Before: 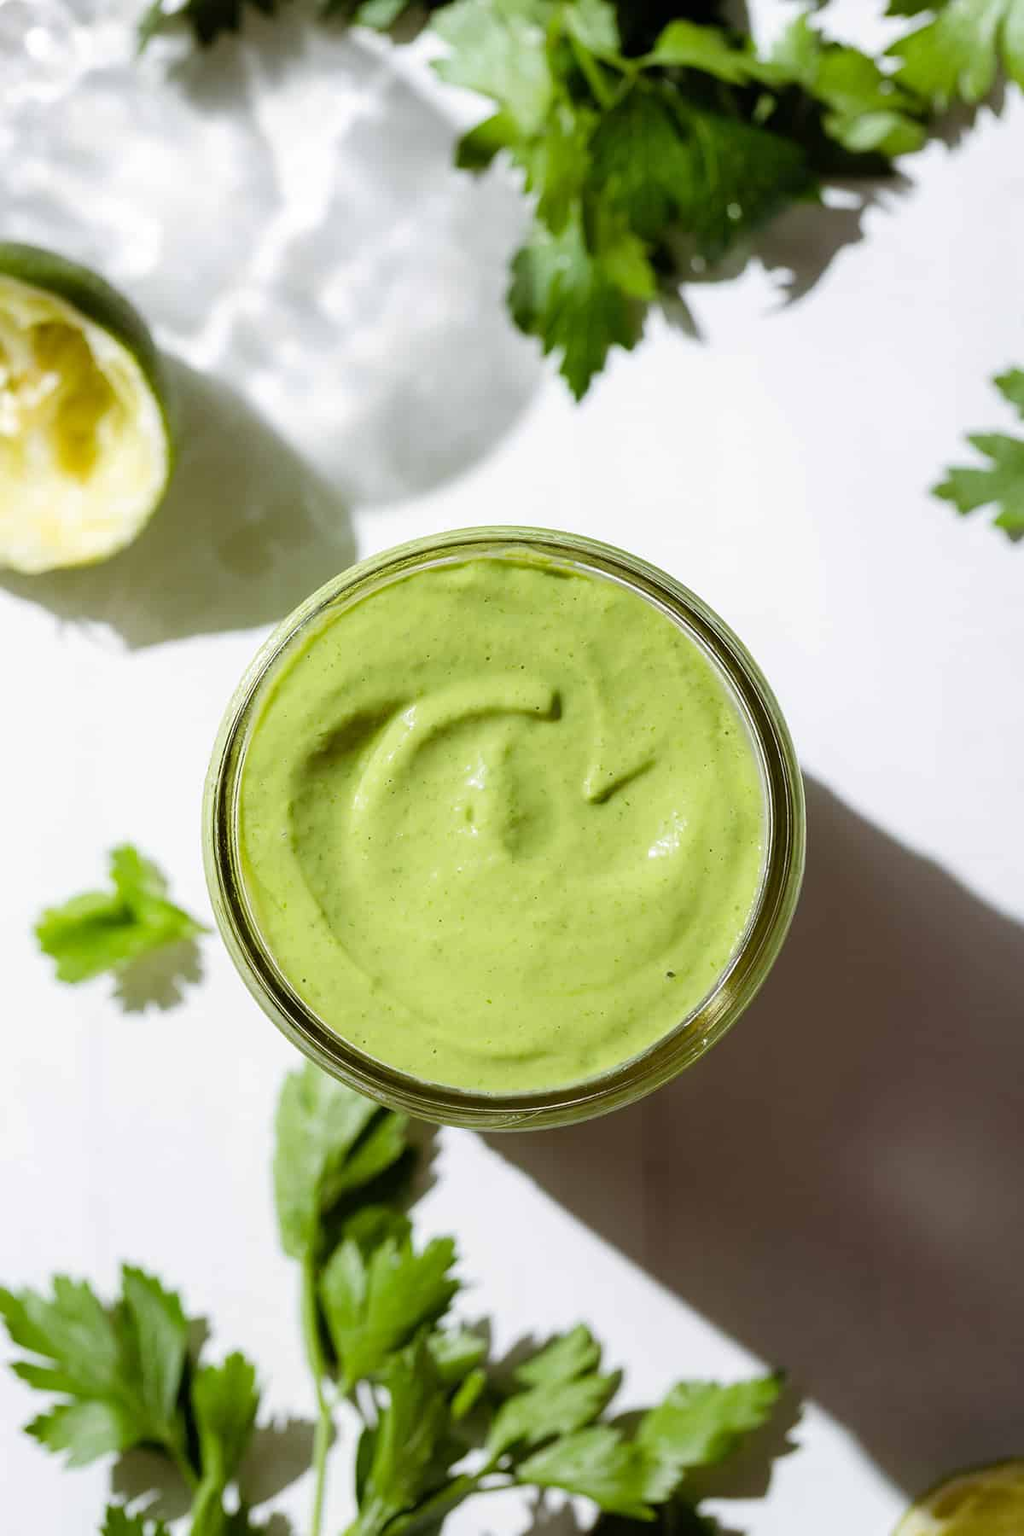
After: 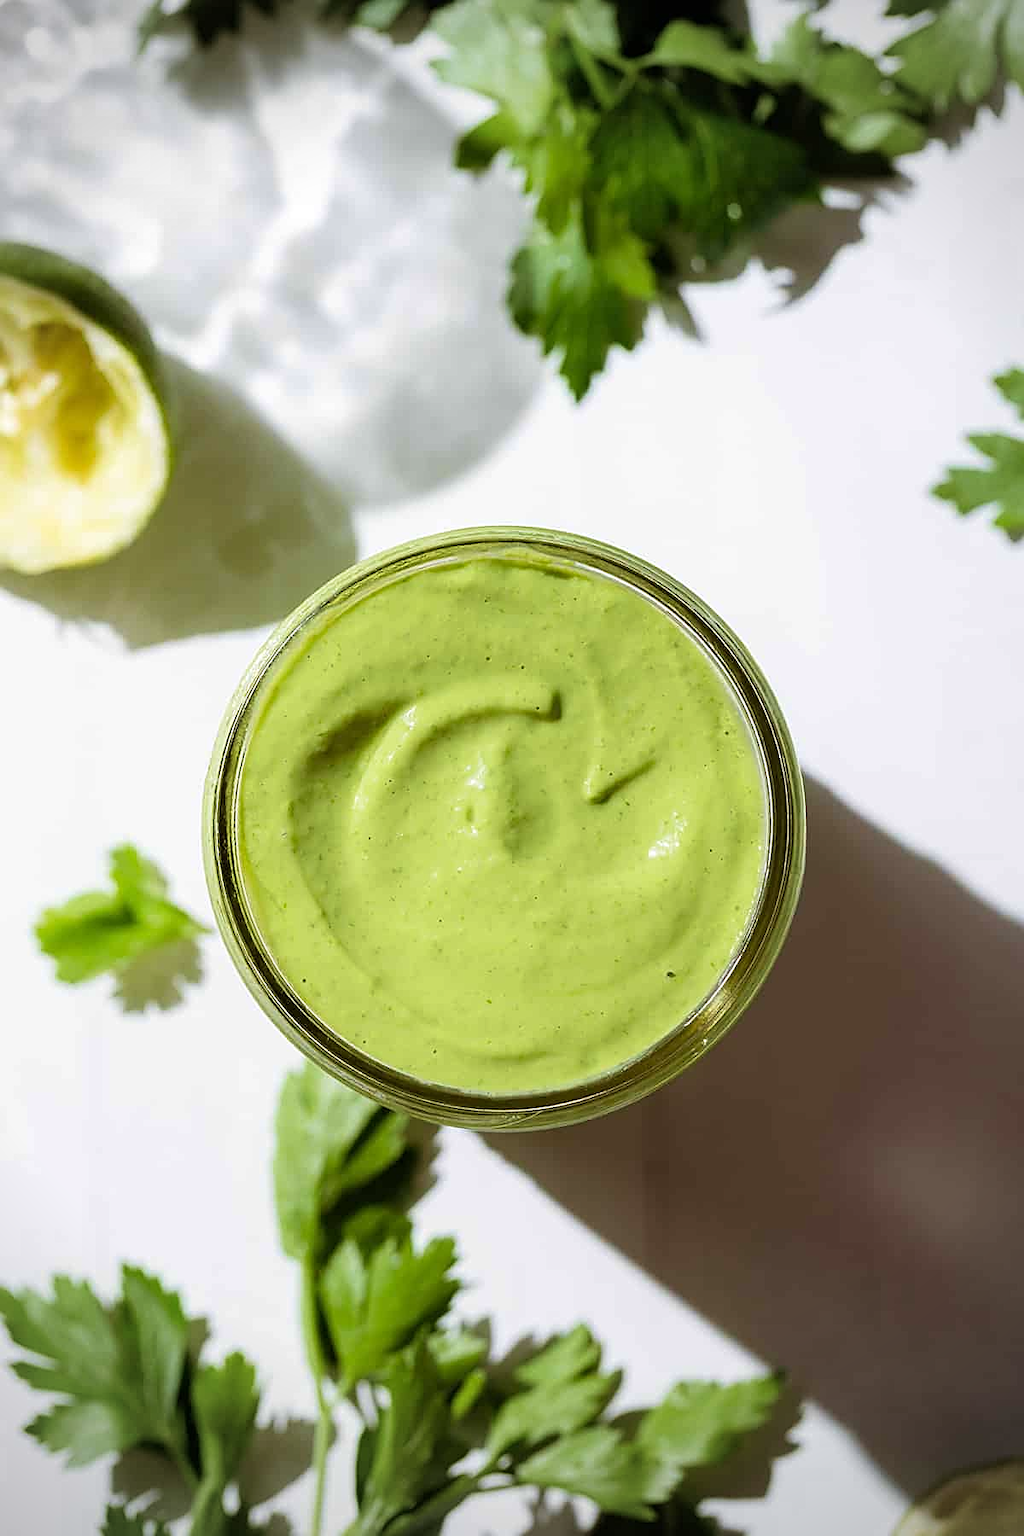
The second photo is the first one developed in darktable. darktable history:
vignetting: fall-off start 79.71%, unbound false
velvia: on, module defaults
sharpen: on, module defaults
